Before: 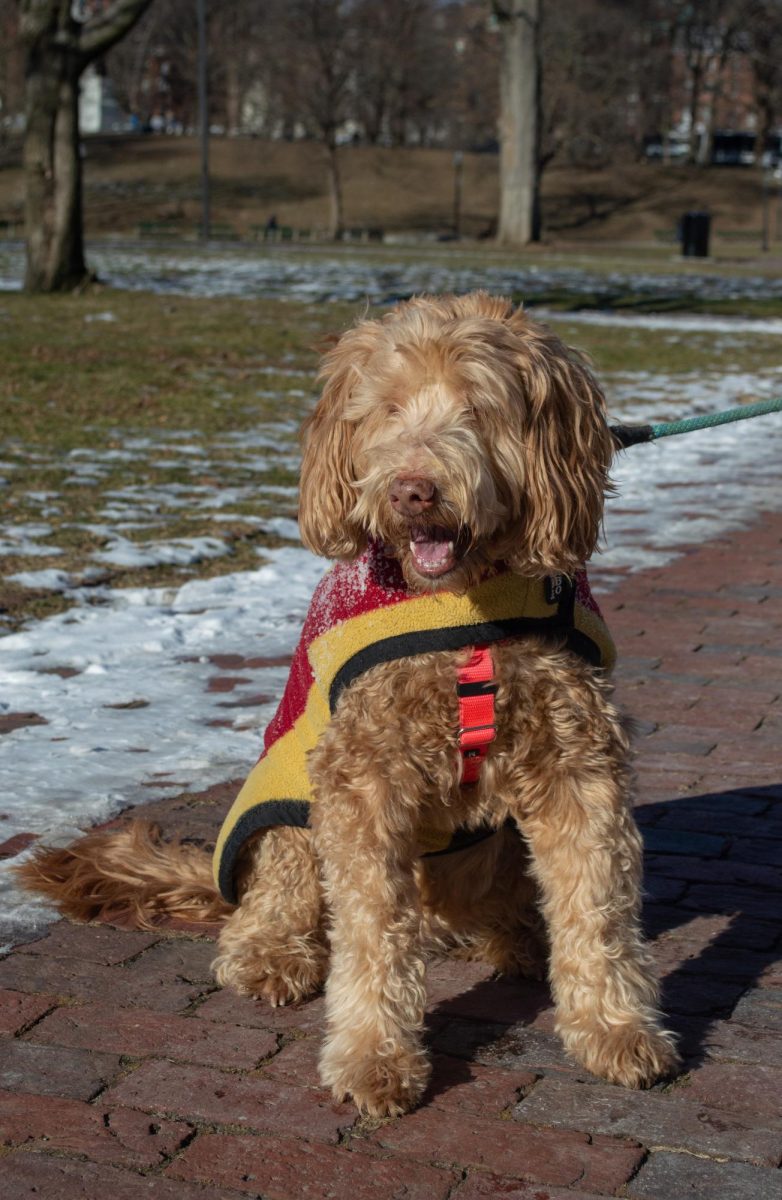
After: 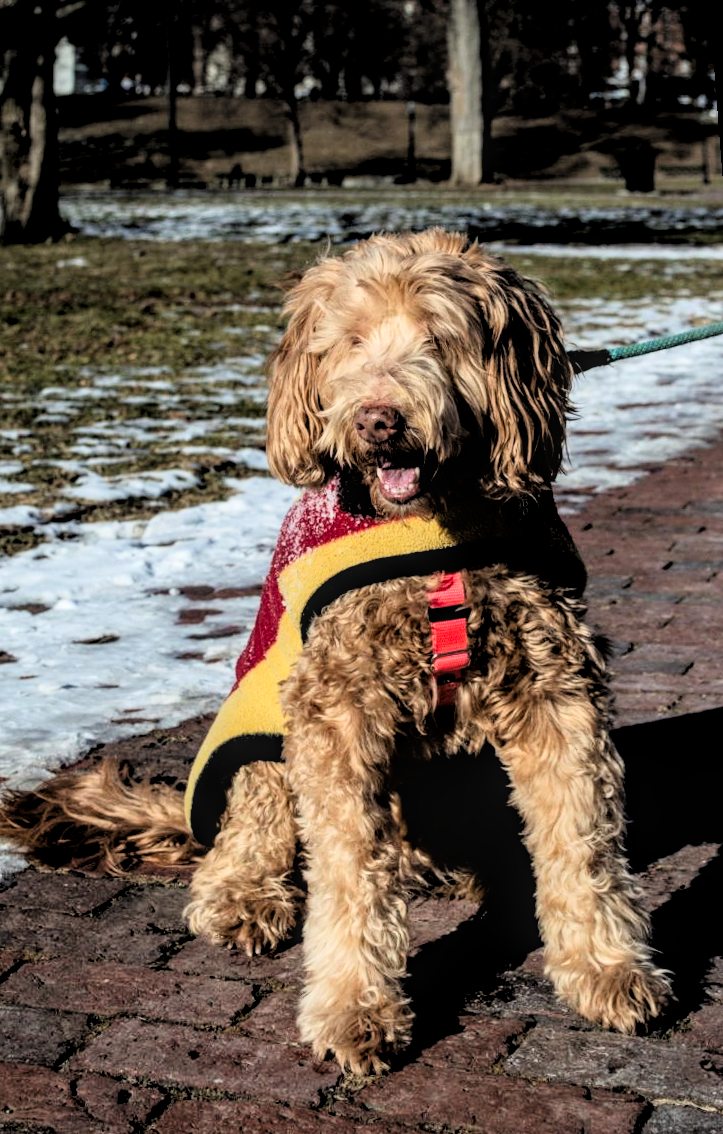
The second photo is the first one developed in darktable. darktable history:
local contrast: on, module defaults
filmic rgb: black relative exposure -3.72 EV, white relative exposure 2.77 EV, dynamic range scaling -5.32%, hardness 3.03
tone curve: curves: ch0 [(0, 0) (0.082, 0.02) (0.129, 0.078) (0.275, 0.301) (0.67, 0.809) (1, 1)], color space Lab, linked channels, preserve colors none
rotate and perspective: rotation -1.68°, lens shift (vertical) -0.146, crop left 0.049, crop right 0.912, crop top 0.032, crop bottom 0.96
